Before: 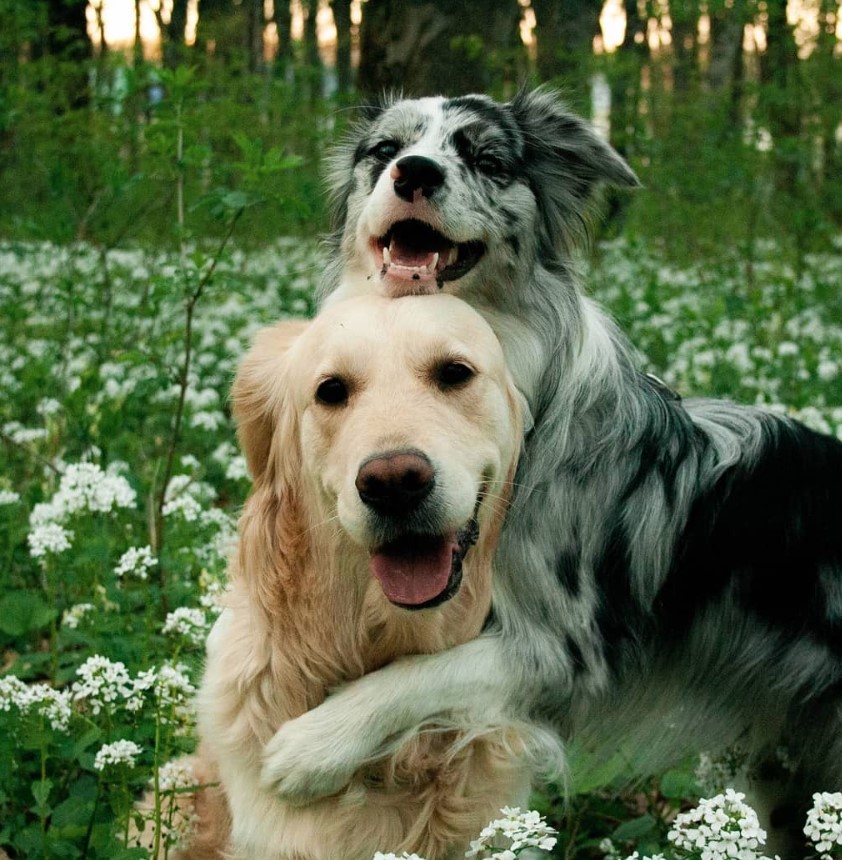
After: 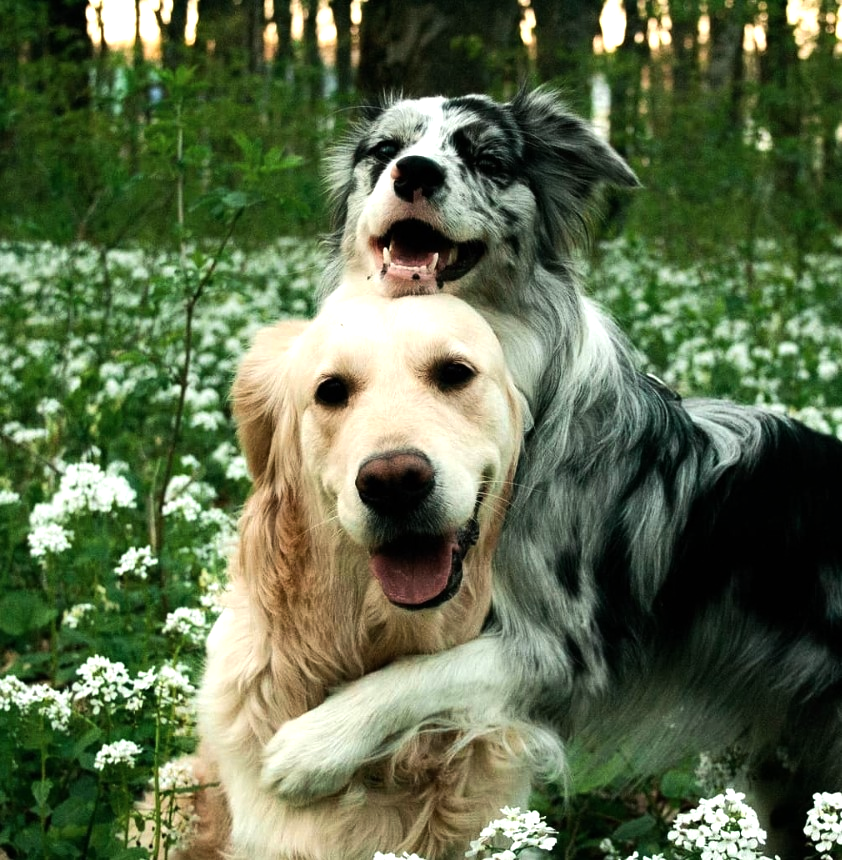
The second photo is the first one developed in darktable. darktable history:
tone equalizer: -8 EV -0.725 EV, -7 EV -0.718 EV, -6 EV -0.576 EV, -5 EV -0.386 EV, -3 EV 0.369 EV, -2 EV 0.6 EV, -1 EV 0.676 EV, +0 EV 0.78 EV, edges refinement/feathering 500, mask exposure compensation -1.57 EV, preserve details no
